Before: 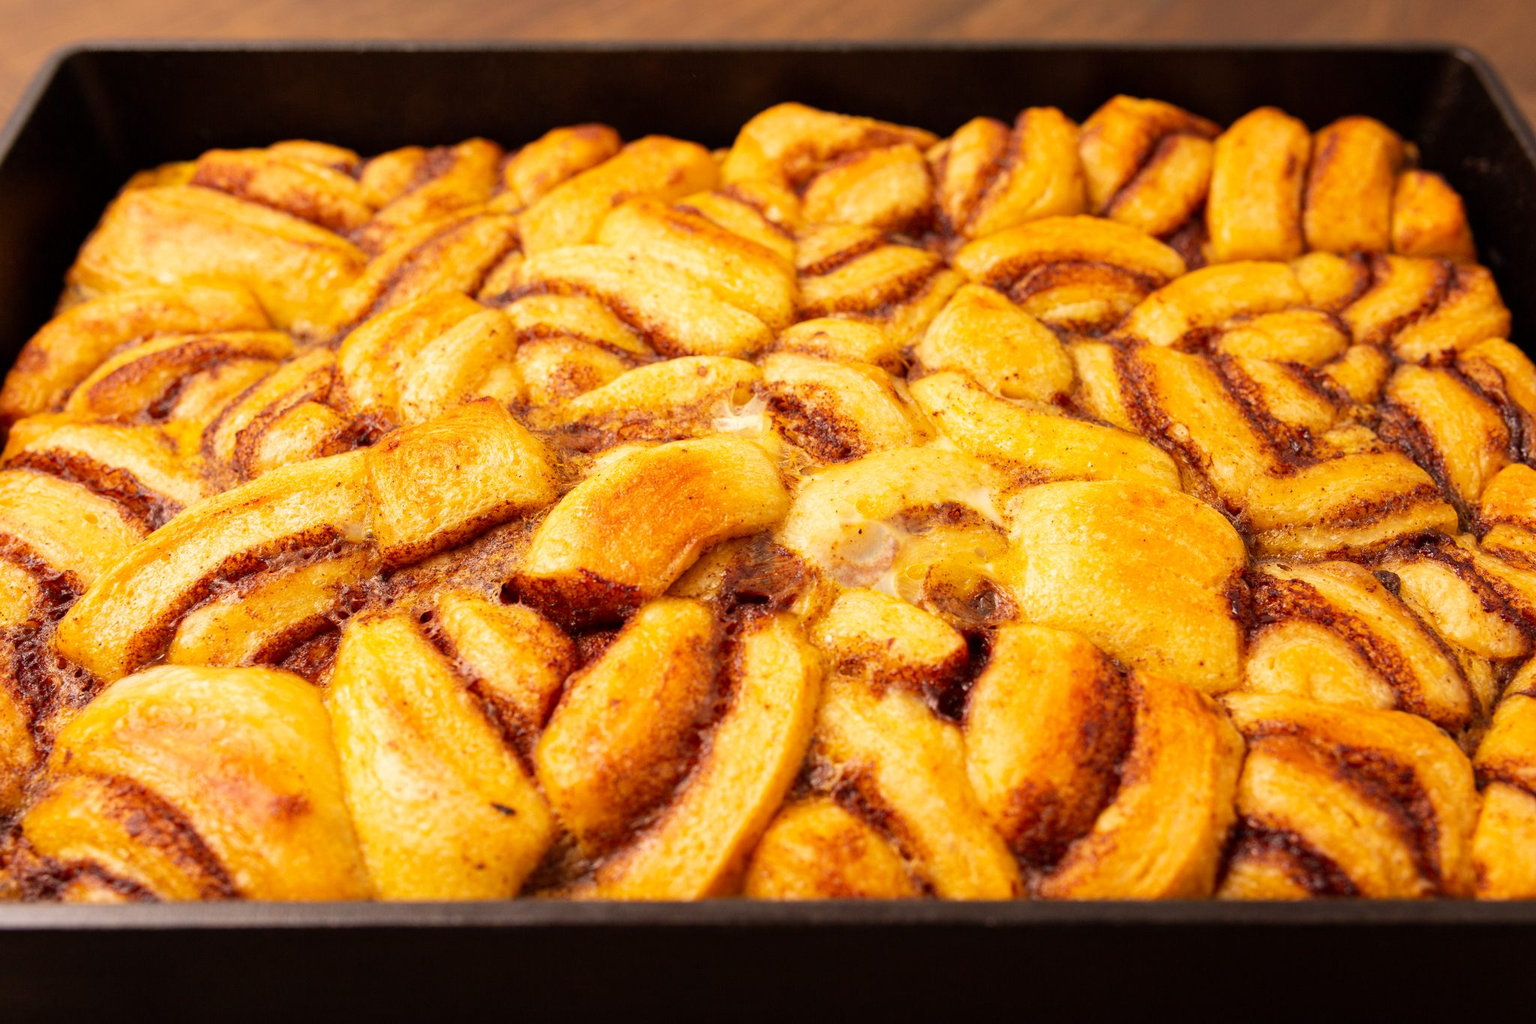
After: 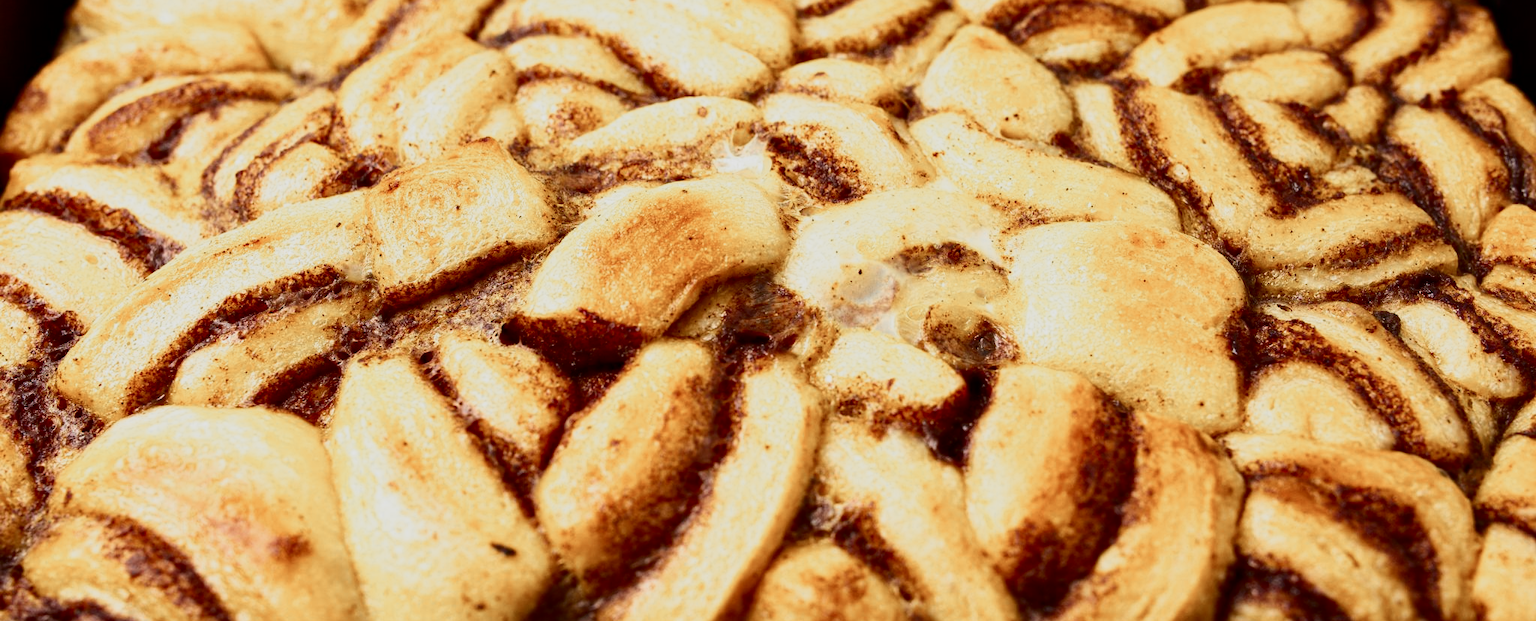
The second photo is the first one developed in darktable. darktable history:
white balance: red 0.925, blue 1.046
contrast brightness saturation: contrast 0.28
exposure: exposure -0.462 EV, compensate highlight preservation false
color zones: curves: ch0 [(0, 0.447) (0.184, 0.543) (0.323, 0.476) (0.429, 0.445) (0.571, 0.443) (0.714, 0.451) (0.857, 0.452) (1, 0.447)]; ch1 [(0, 0.464) (0.176, 0.46) (0.287, 0.177) (0.429, 0.002) (0.571, 0) (0.714, 0) (0.857, 0) (1, 0.464)], mix 20%
crop and rotate: top 25.357%, bottom 13.942%
